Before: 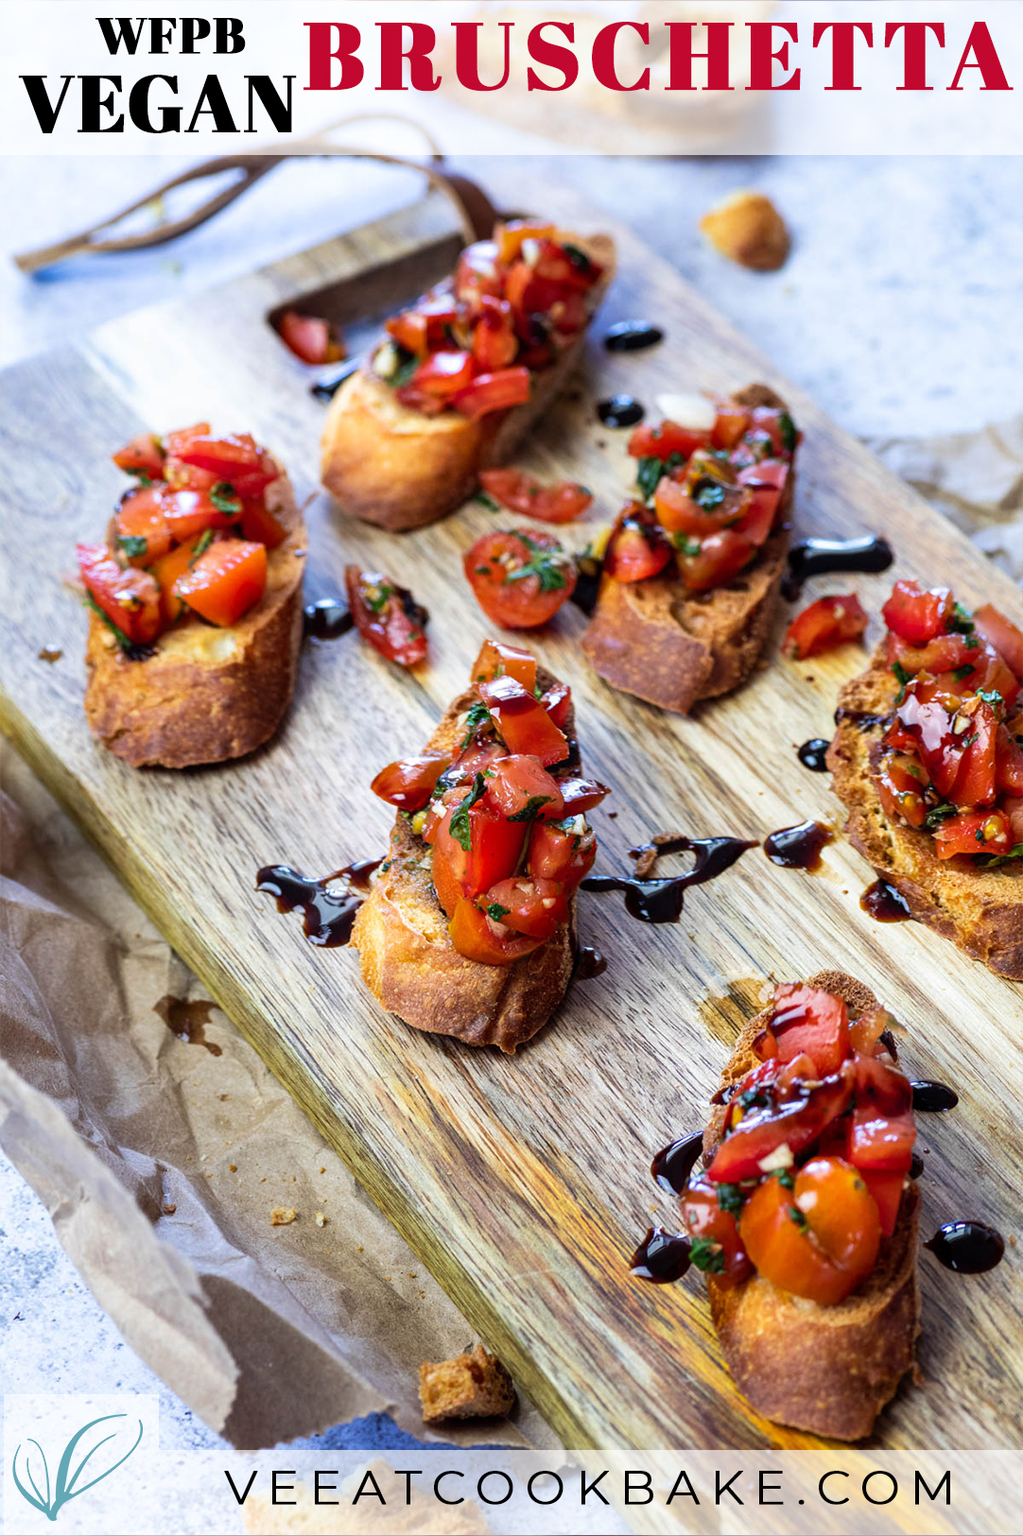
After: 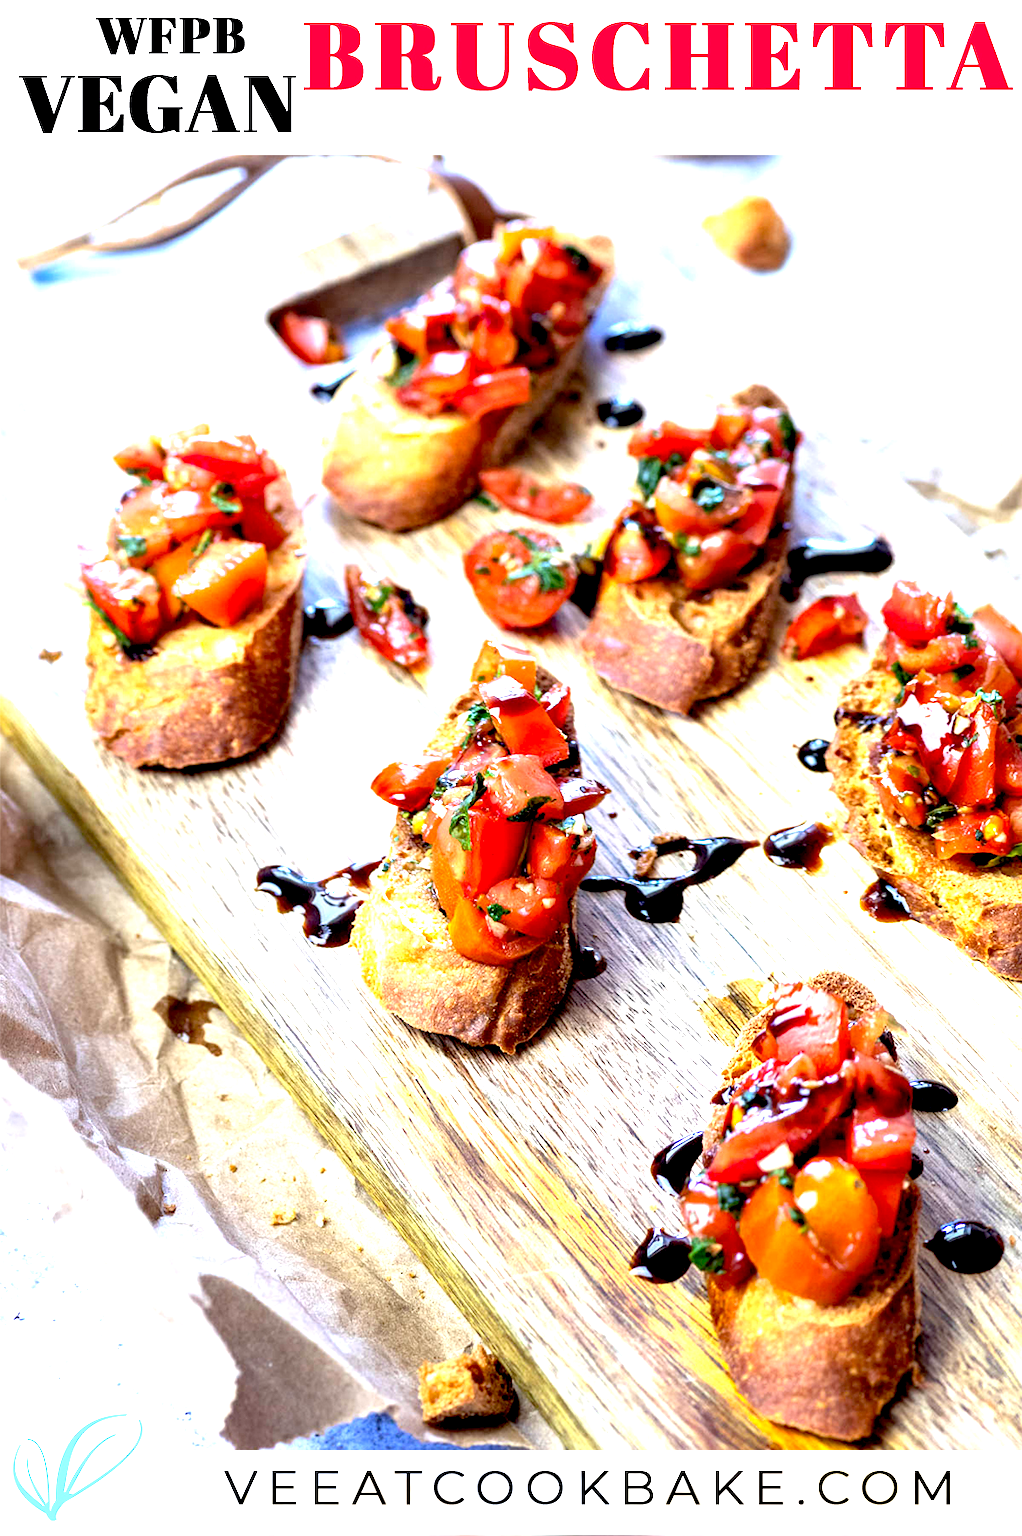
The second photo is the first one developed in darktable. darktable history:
exposure: black level correction 0.009, exposure 1.414 EV, compensate highlight preservation false
